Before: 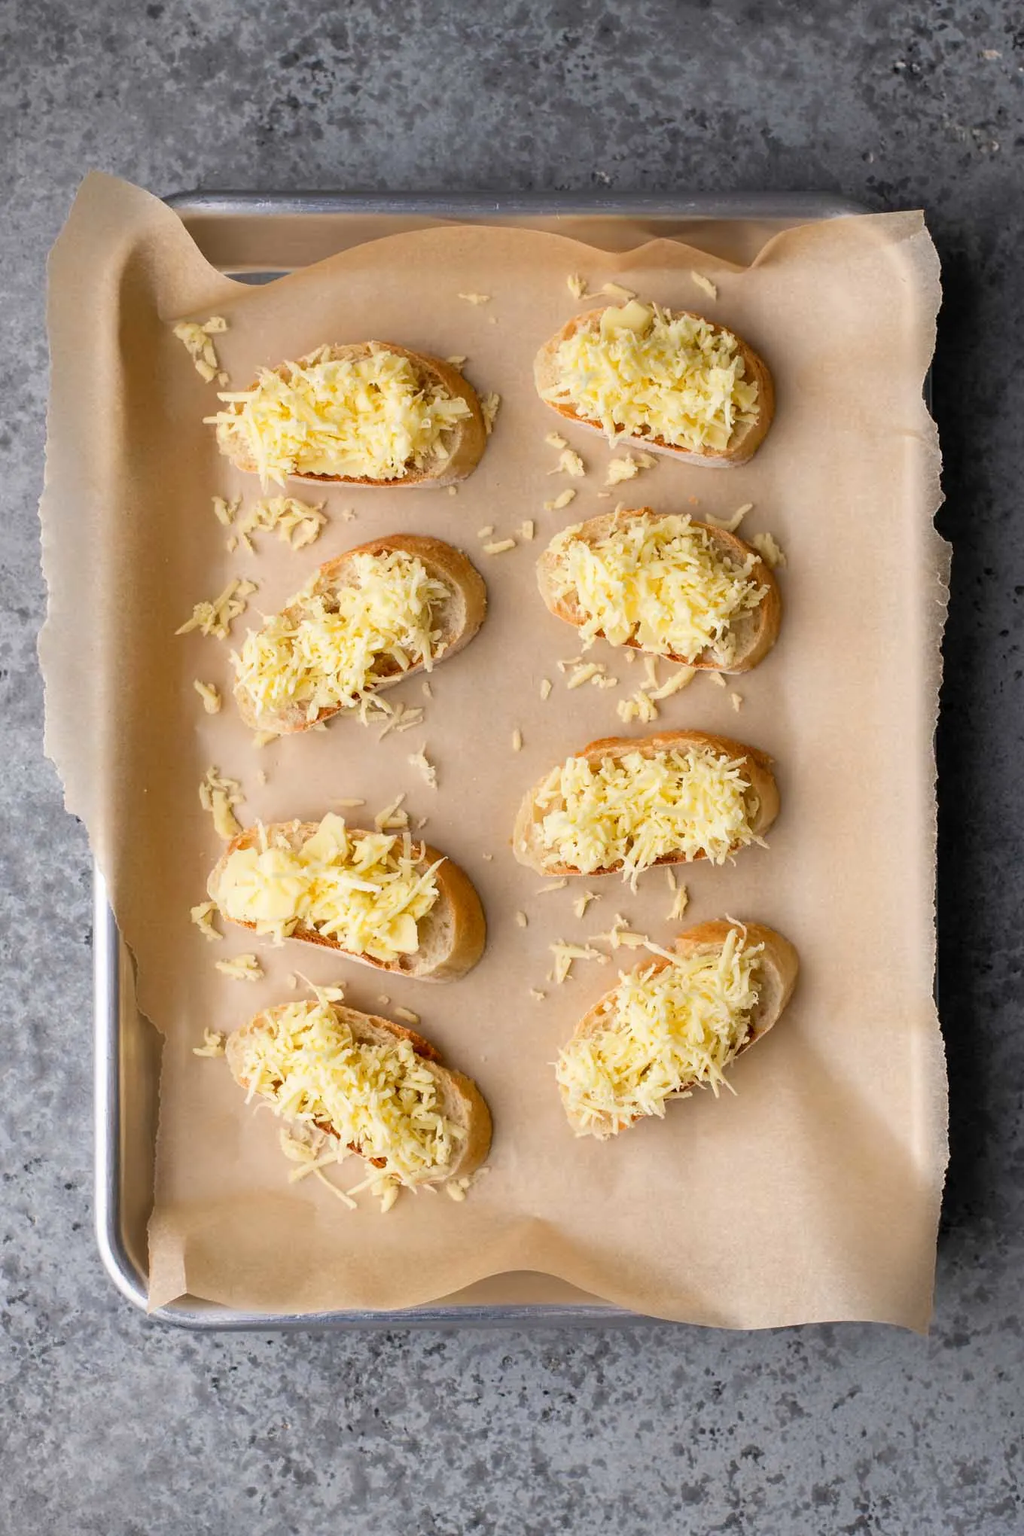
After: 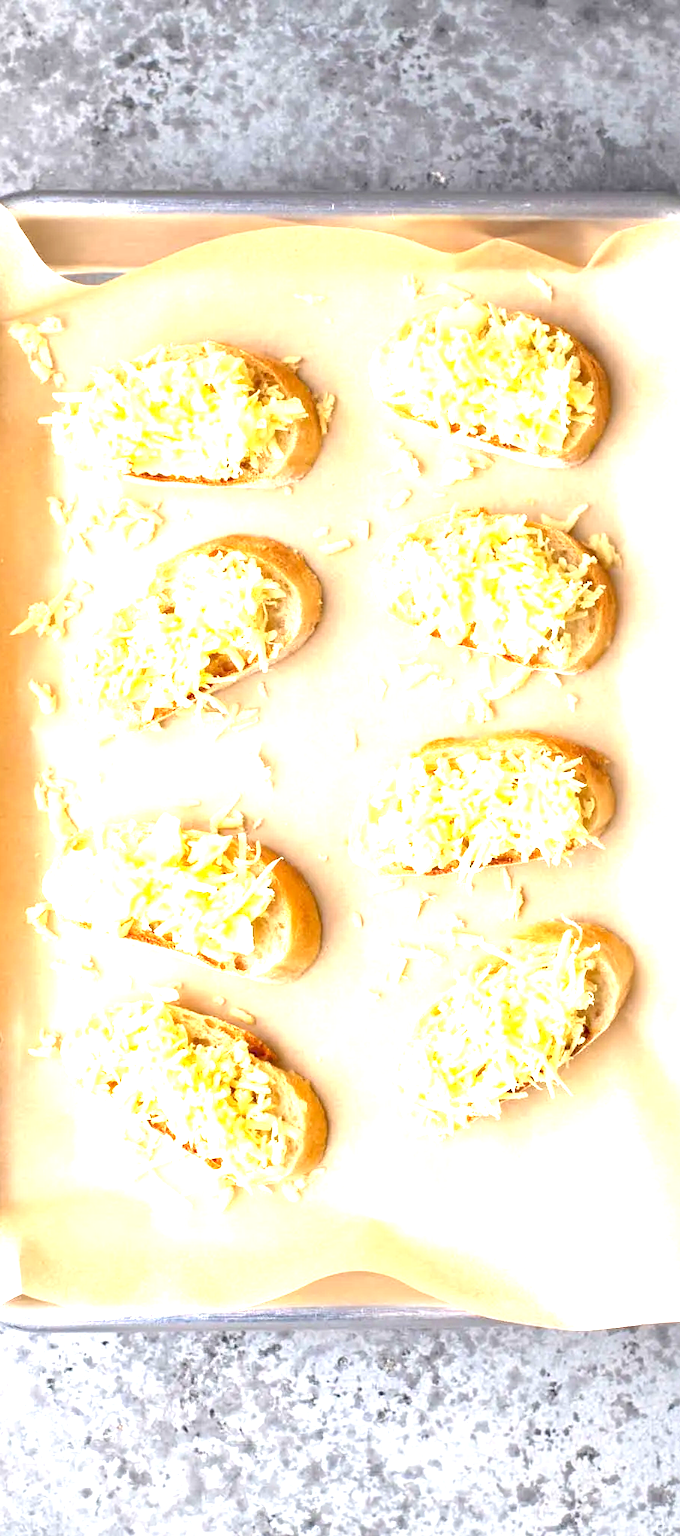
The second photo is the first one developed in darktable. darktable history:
exposure: black level correction 0.001, exposure 1.821 EV, compensate exposure bias true, compensate highlight preservation false
tone equalizer: on, module defaults
crop and rotate: left 16.165%, right 17.409%
